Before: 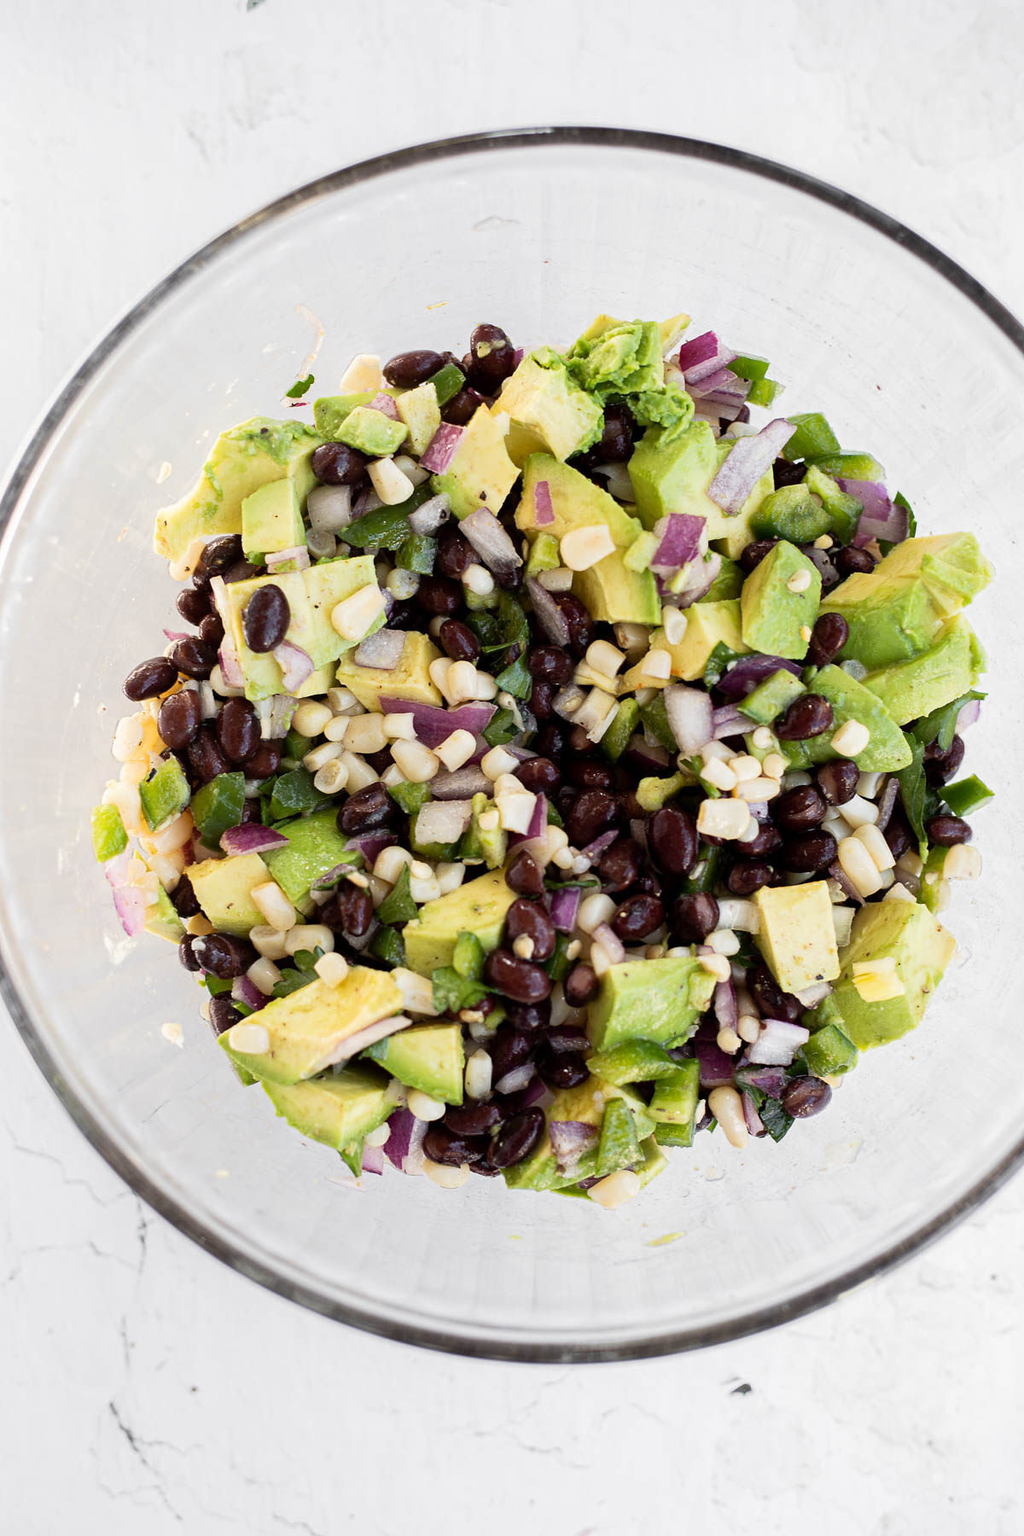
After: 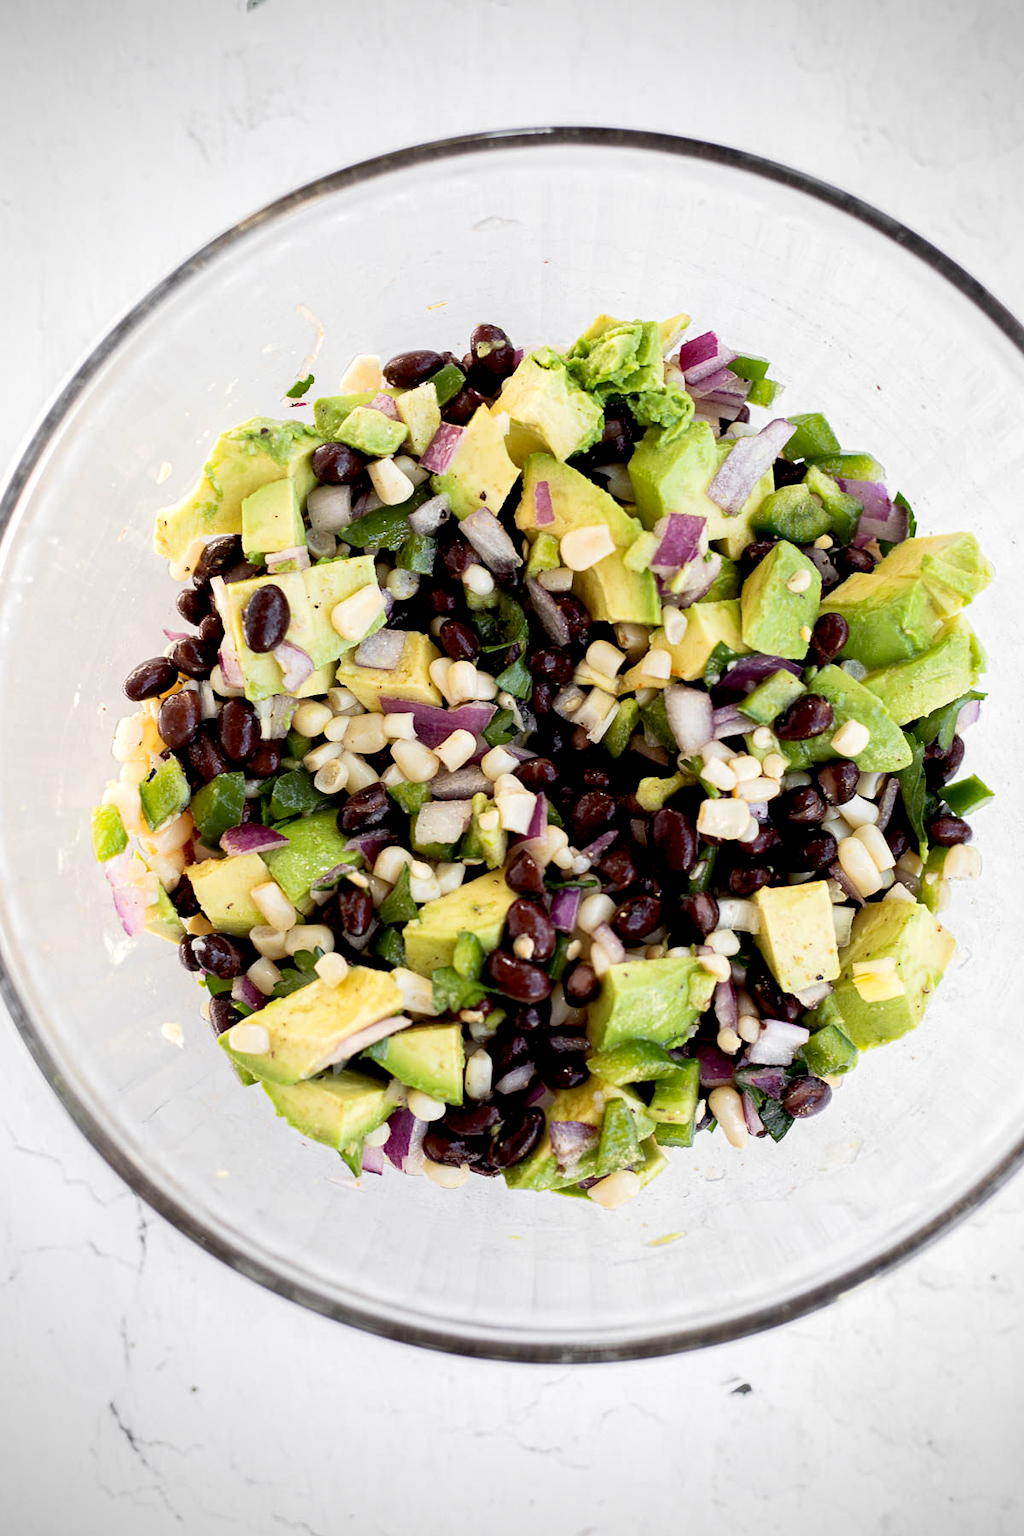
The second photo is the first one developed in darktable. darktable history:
vignetting: on, module defaults
exposure: black level correction 0.009, exposure 0.119 EV, compensate highlight preservation false
